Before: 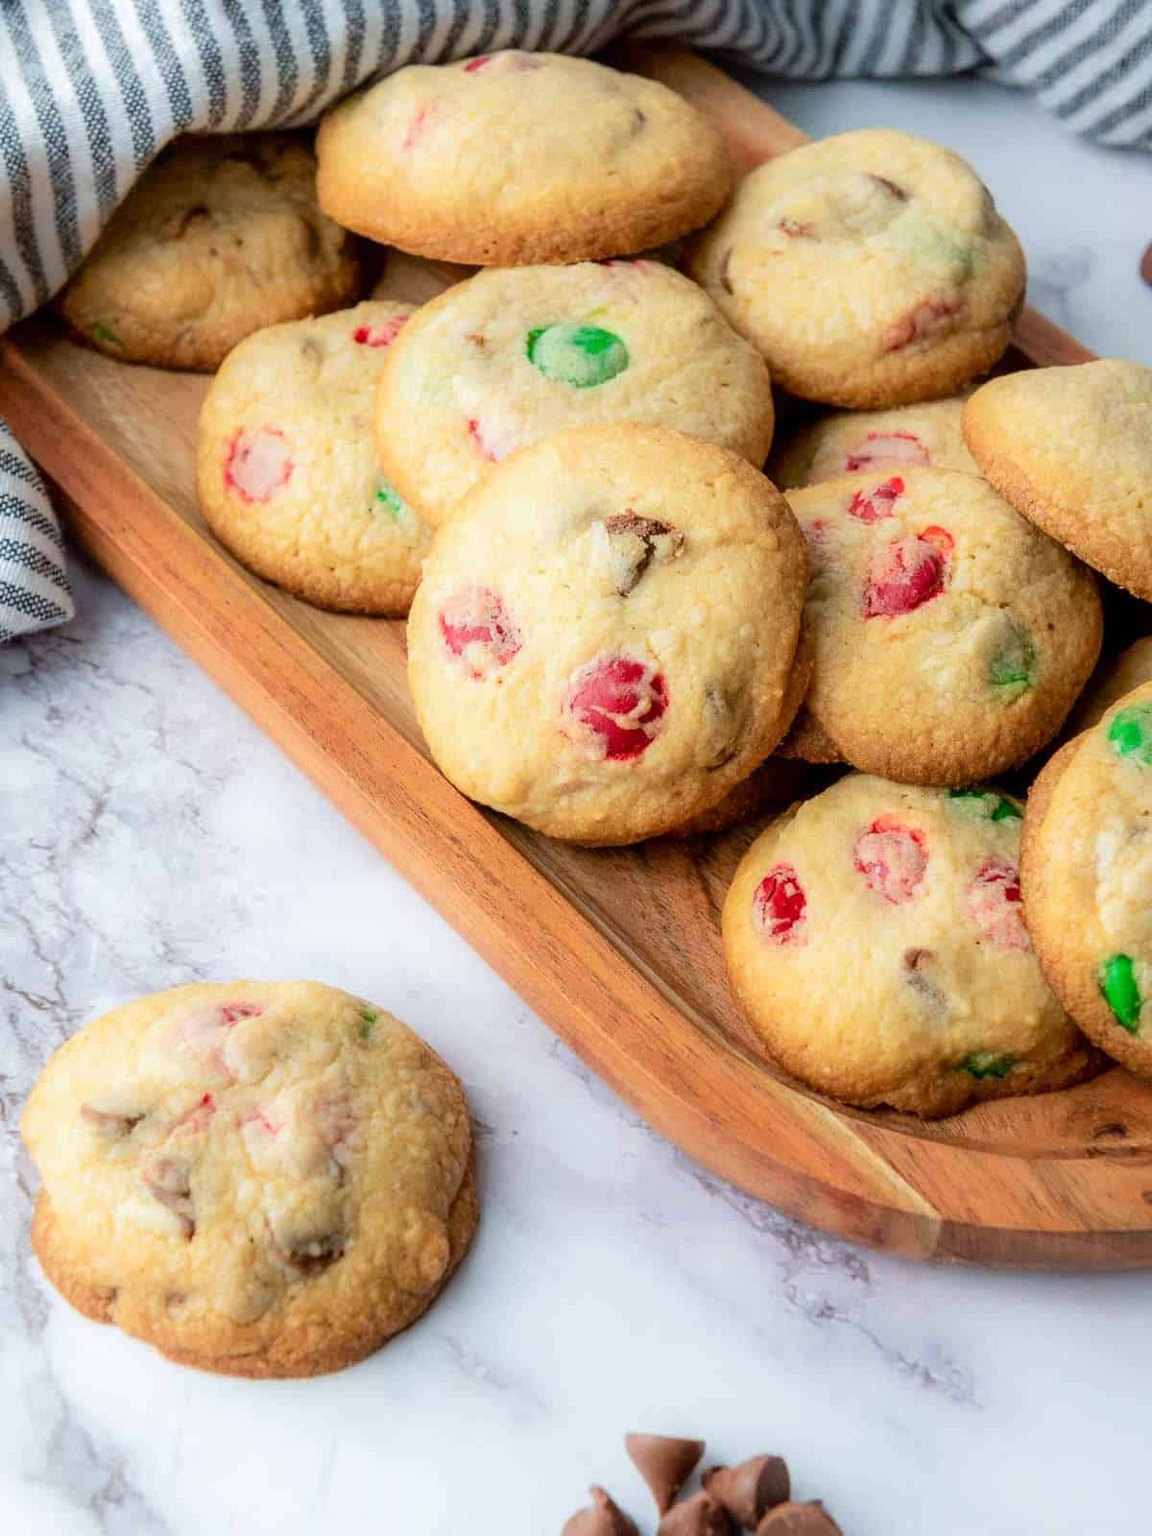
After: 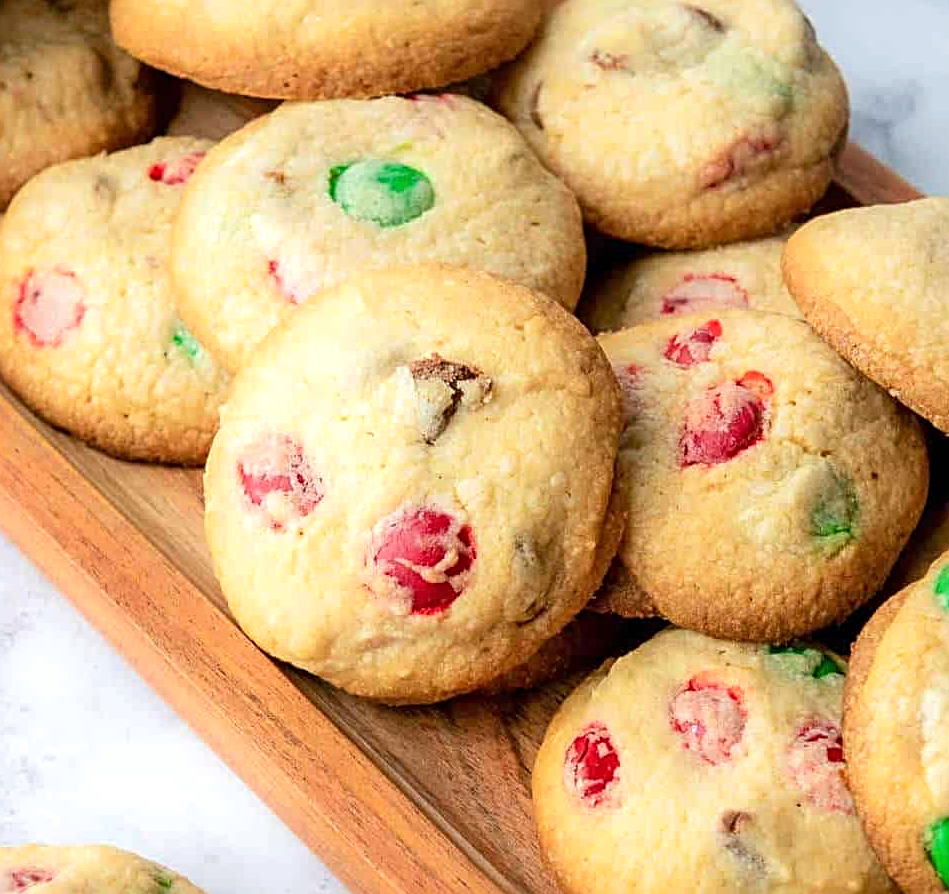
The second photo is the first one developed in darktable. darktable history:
crop: left 18.352%, top 11.088%, right 2.544%, bottom 33.006%
exposure: exposure 0.202 EV, compensate highlight preservation false
sharpen: radius 3.114
